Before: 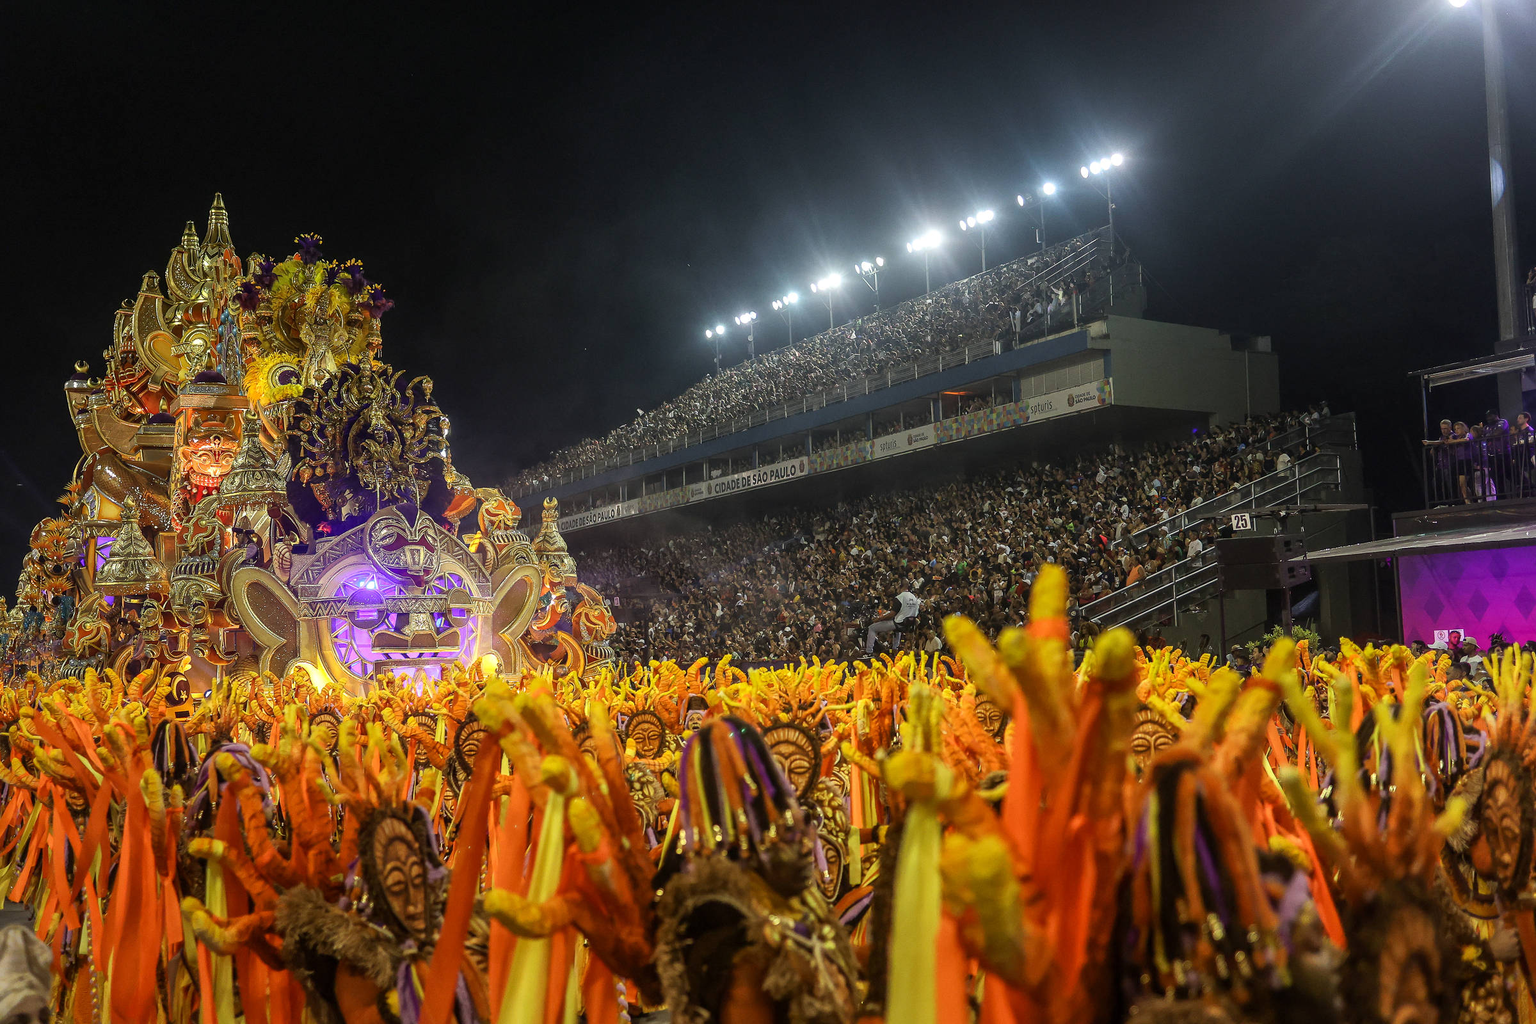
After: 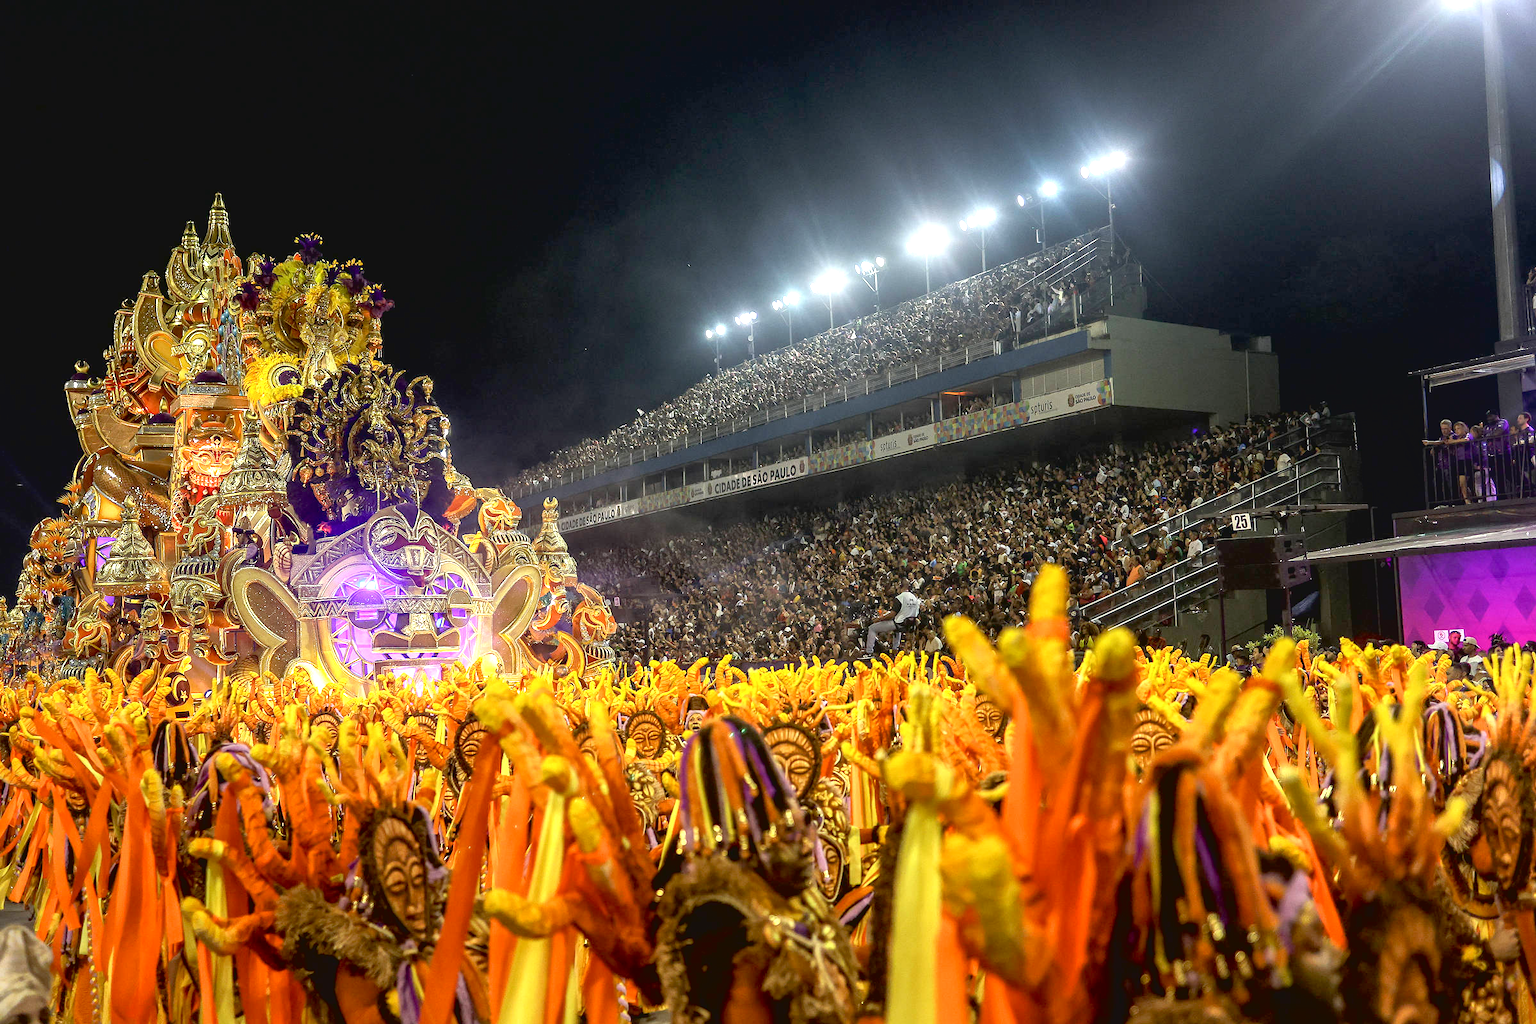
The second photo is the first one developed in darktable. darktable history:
contrast brightness saturation: contrast -0.099, saturation -0.092
exposure: black level correction 0.008, exposure 0.968 EV, compensate highlight preservation false
